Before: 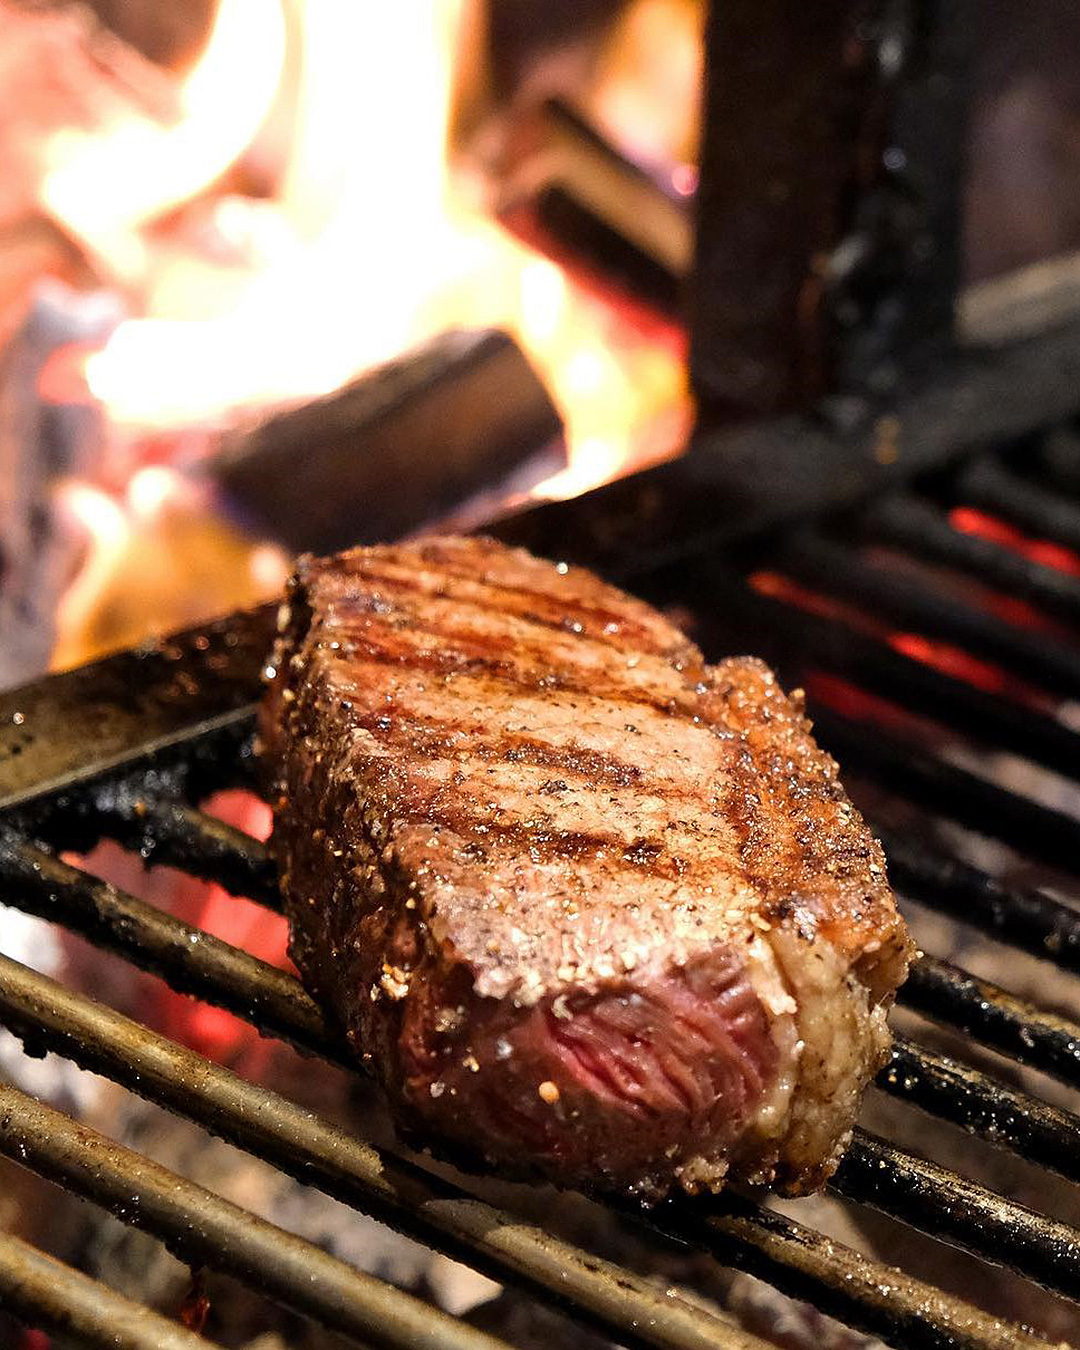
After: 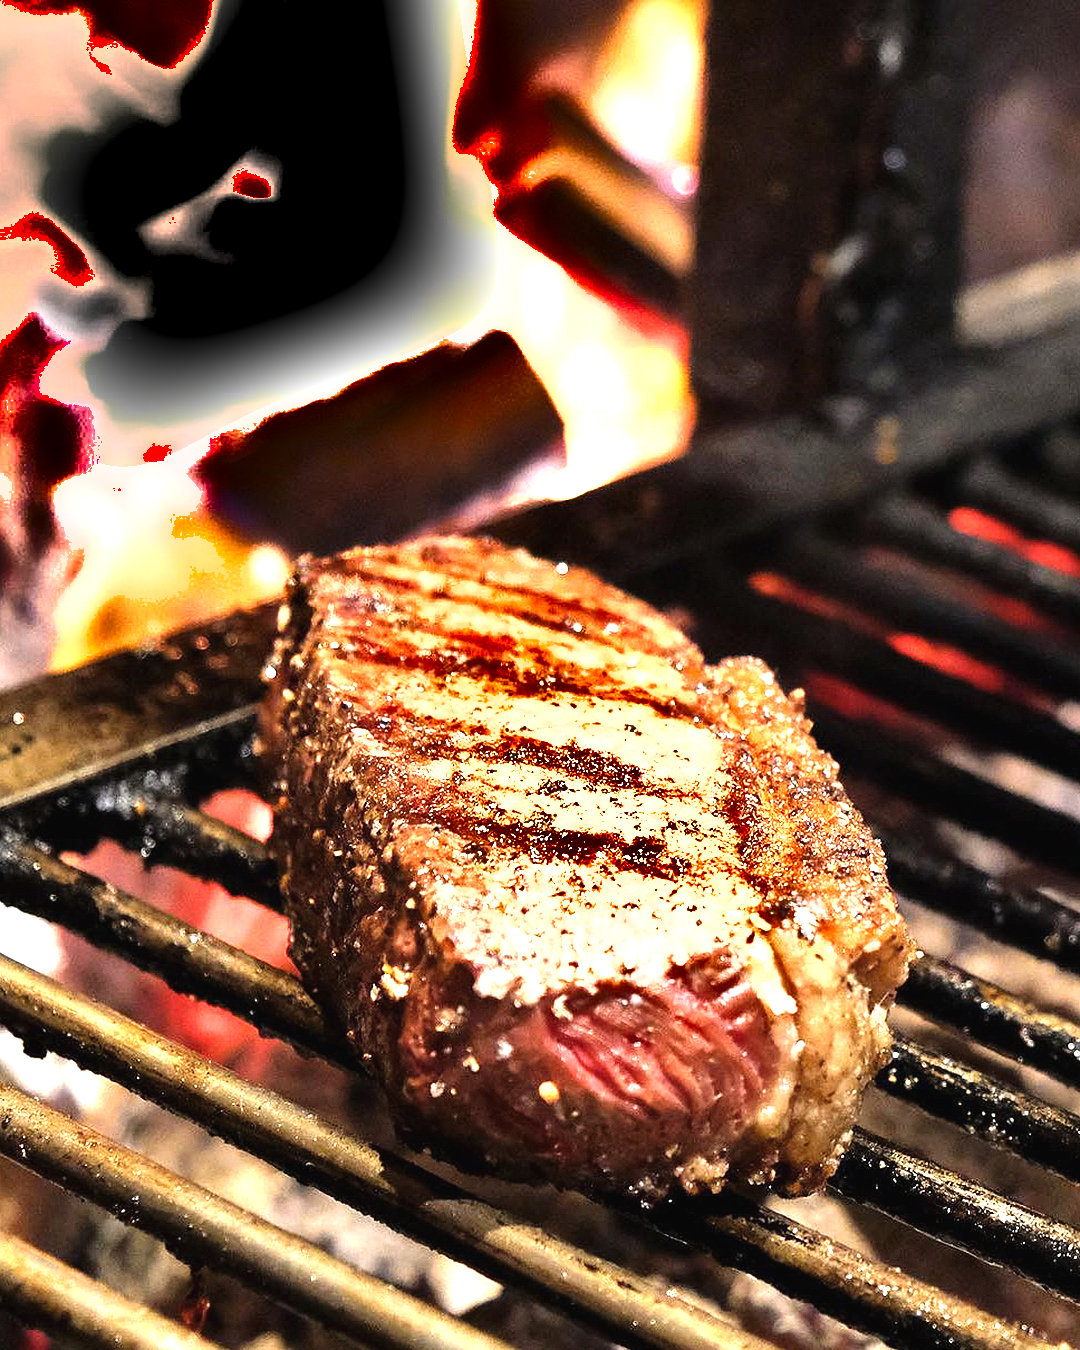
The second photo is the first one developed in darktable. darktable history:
exposure: black level correction -0.002, exposure 0.708 EV, compensate highlight preservation false
shadows and highlights: shadows 20.93, highlights -82.78, soften with gaussian
tone equalizer: -8 EV -0.775 EV, -7 EV -0.685 EV, -6 EV -0.592 EV, -5 EV -0.375 EV, -3 EV 0.375 EV, -2 EV 0.6 EV, -1 EV 0.695 EV, +0 EV 0.724 EV
